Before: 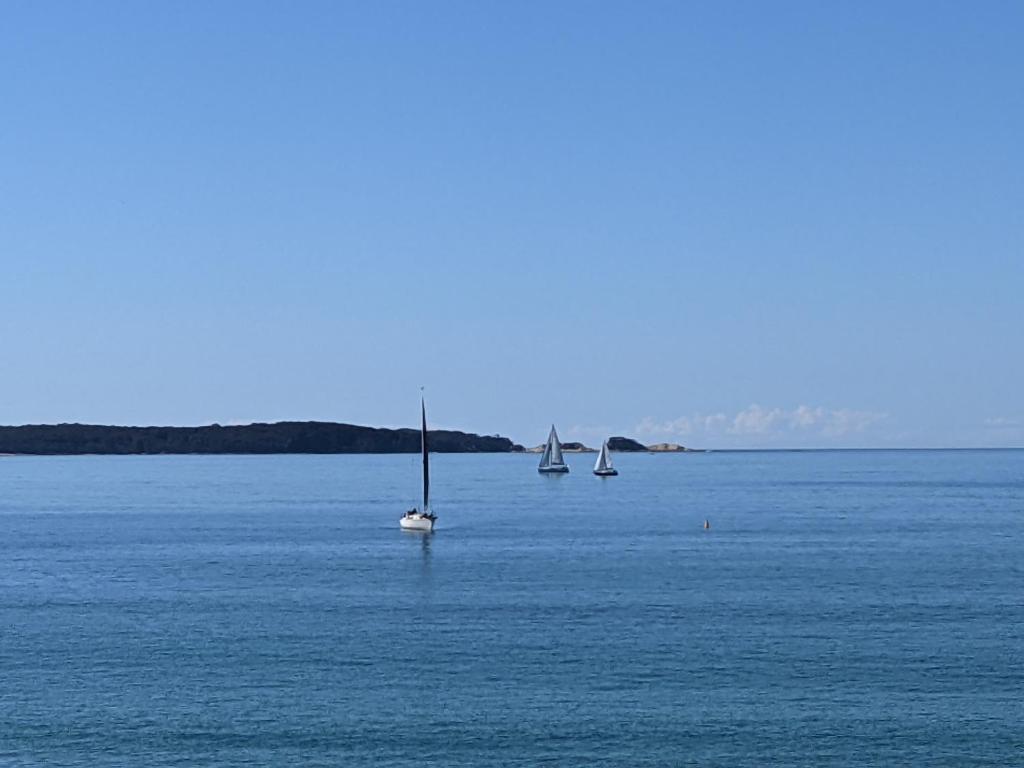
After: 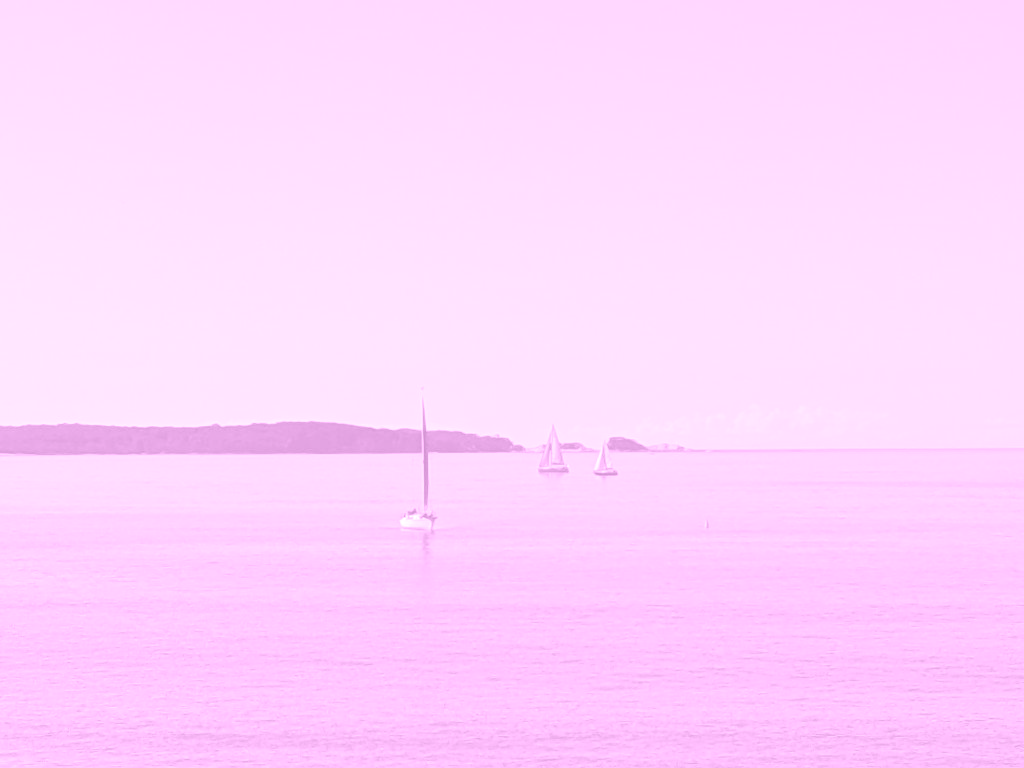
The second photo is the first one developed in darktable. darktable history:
exposure: exposure 1.15 EV, compensate highlight preservation false
colorize: hue 331.2°, saturation 75%, source mix 30.28%, lightness 70.52%, version 1
